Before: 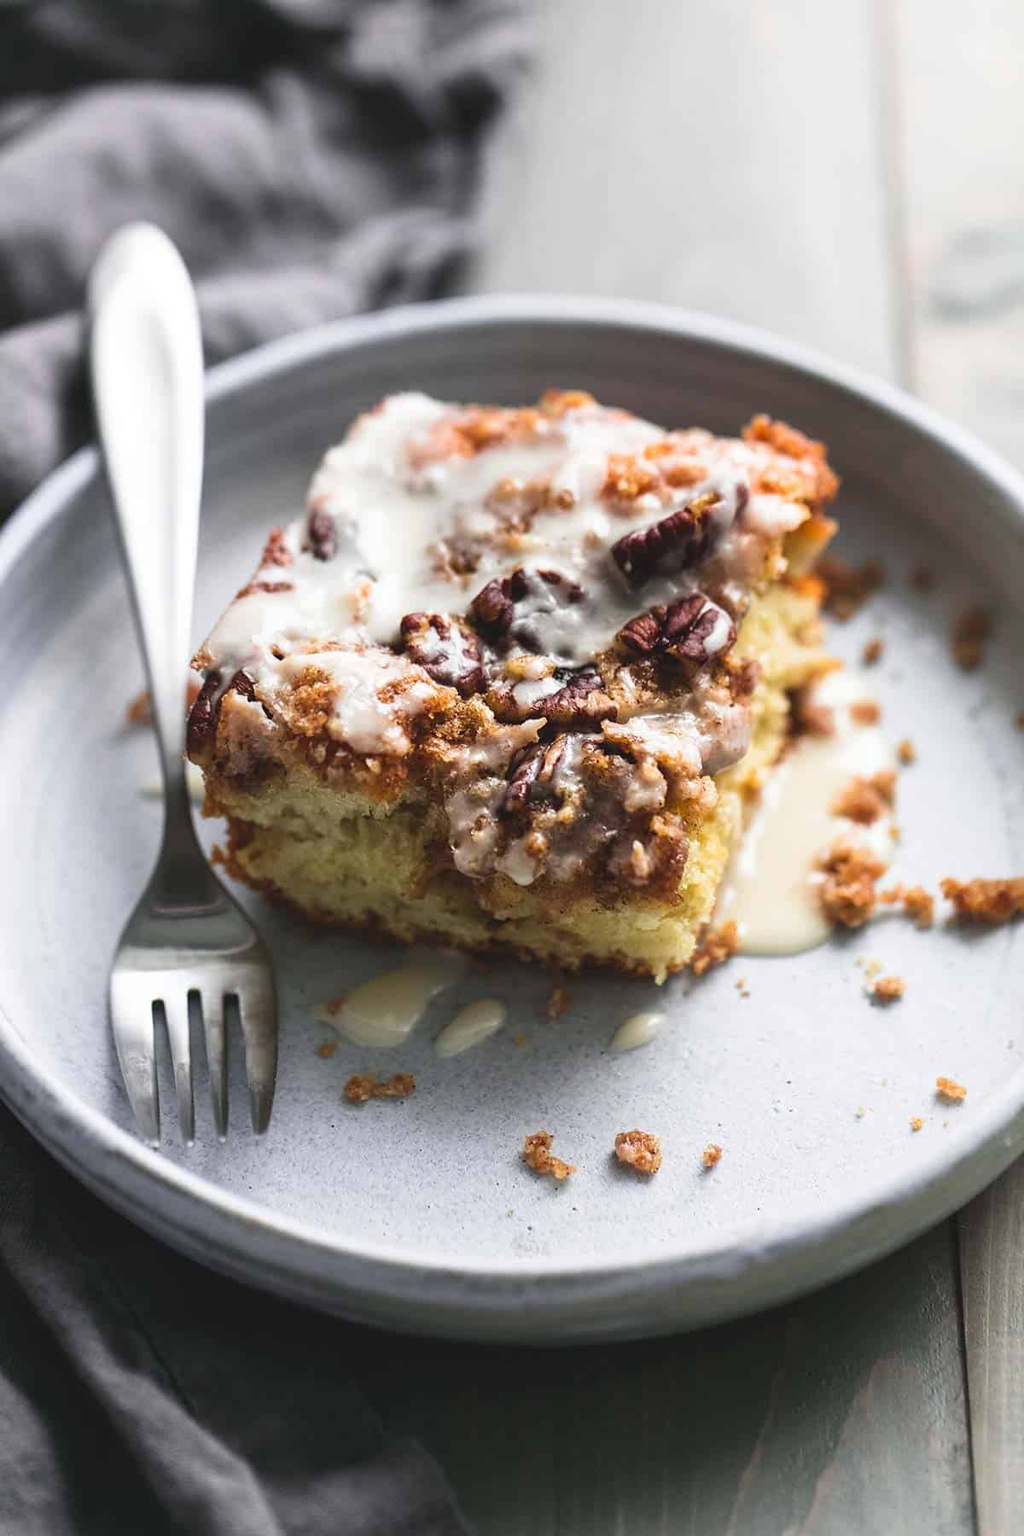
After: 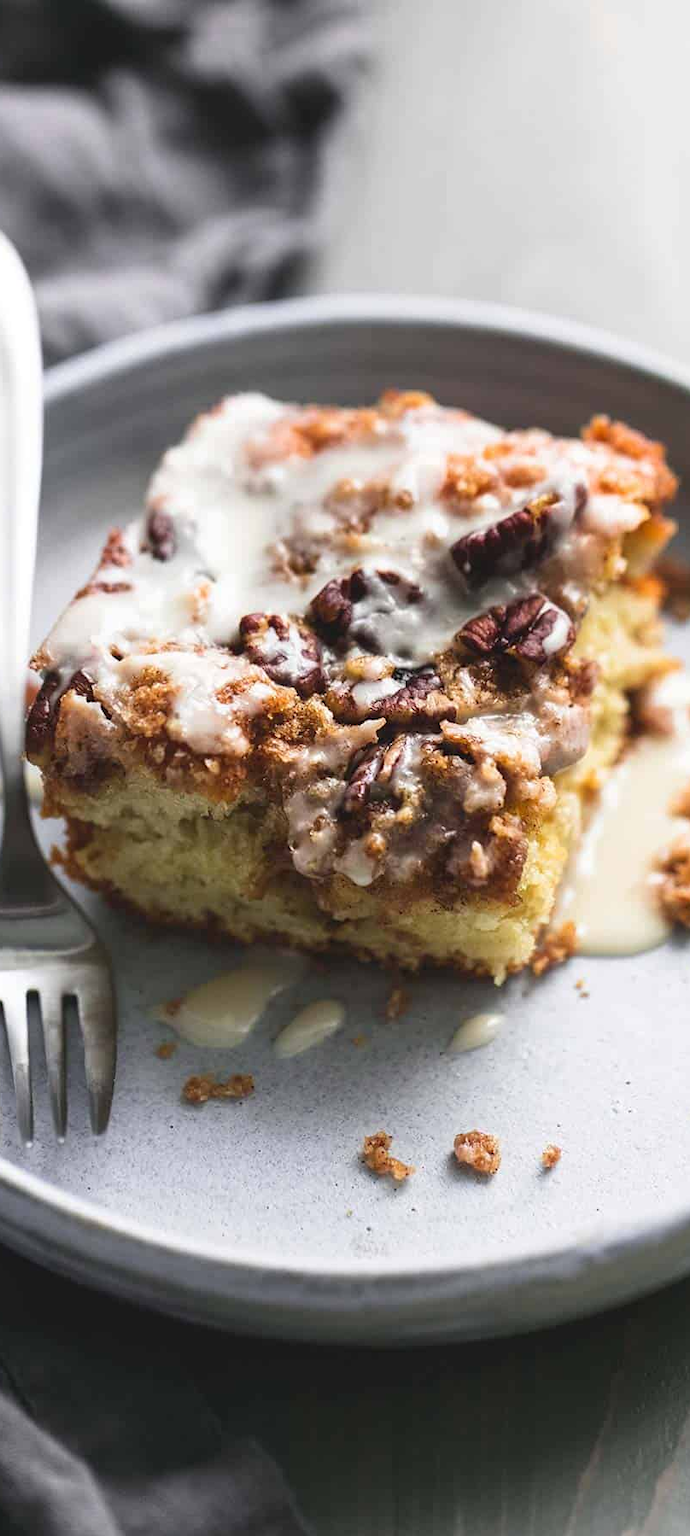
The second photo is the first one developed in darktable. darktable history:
crop and rotate: left 15.776%, right 16.791%
